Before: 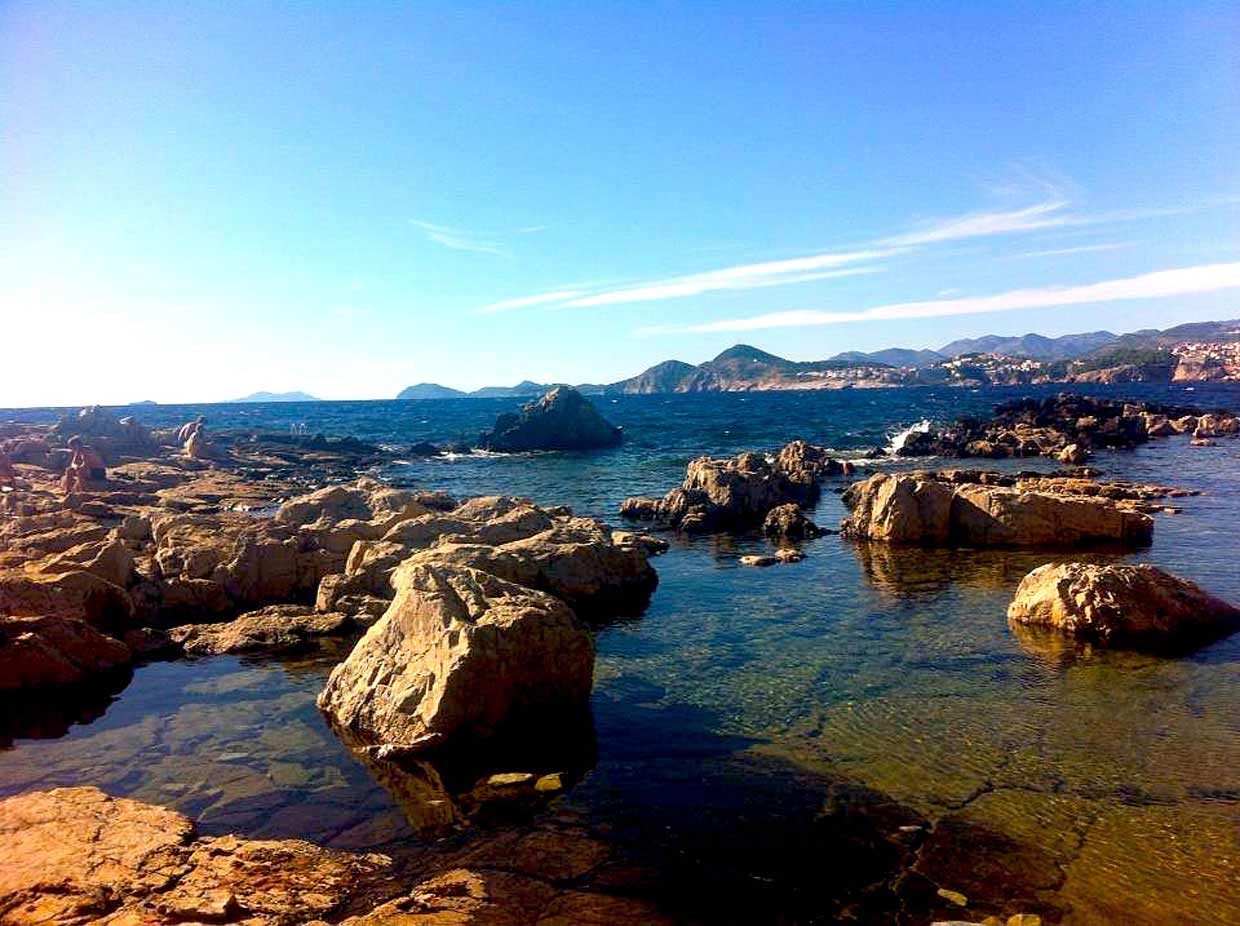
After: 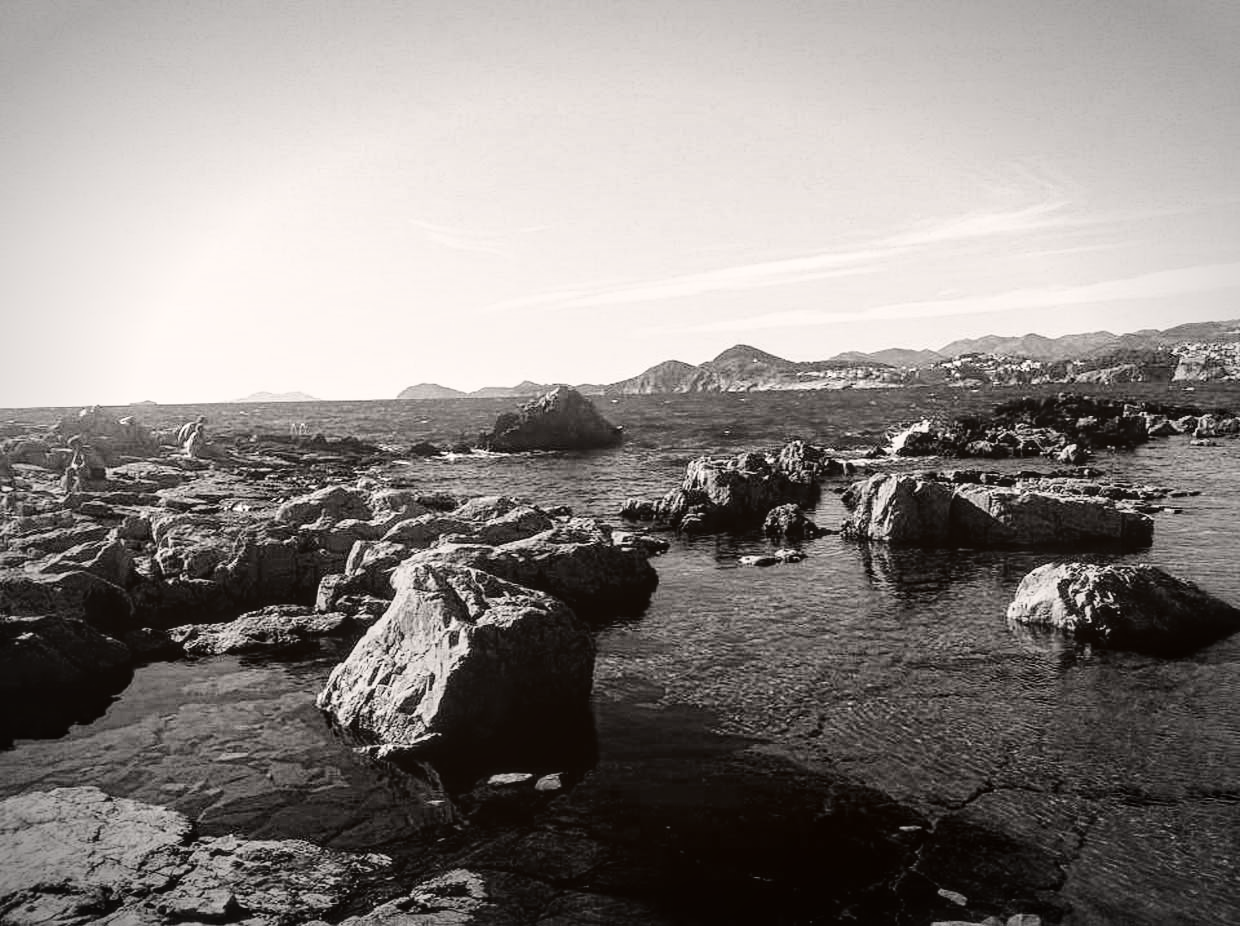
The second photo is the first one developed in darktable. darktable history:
vignetting: automatic ratio true
haze removal: compatibility mode true, adaptive false
local contrast: detail 117%
tone curve: curves: ch0 [(0, 0.023) (0.1, 0.084) (0.184, 0.168) (0.45, 0.54) (0.57, 0.683) (0.722, 0.825) (0.877, 0.948) (1, 1)]; ch1 [(0, 0) (0.414, 0.395) (0.453, 0.437) (0.502, 0.509) (0.521, 0.519) (0.573, 0.568) (0.618, 0.61) (0.654, 0.642) (1, 1)]; ch2 [(0, 0) (0.421, 0.43) (0.45, 0.463) (0.492, 0.504) (0.511, 0.519) (0.557, 0.557) (0.602, 0.605) (1, 1)], color space Lab, independent channels, preserve colors none
color calibration: output gray [0.21, 0.42, 0.37, 0], illuminant same as pipeline (D50), adaptation none (bypass), x 0.332, y 0.334, temperature 5007.82 K
